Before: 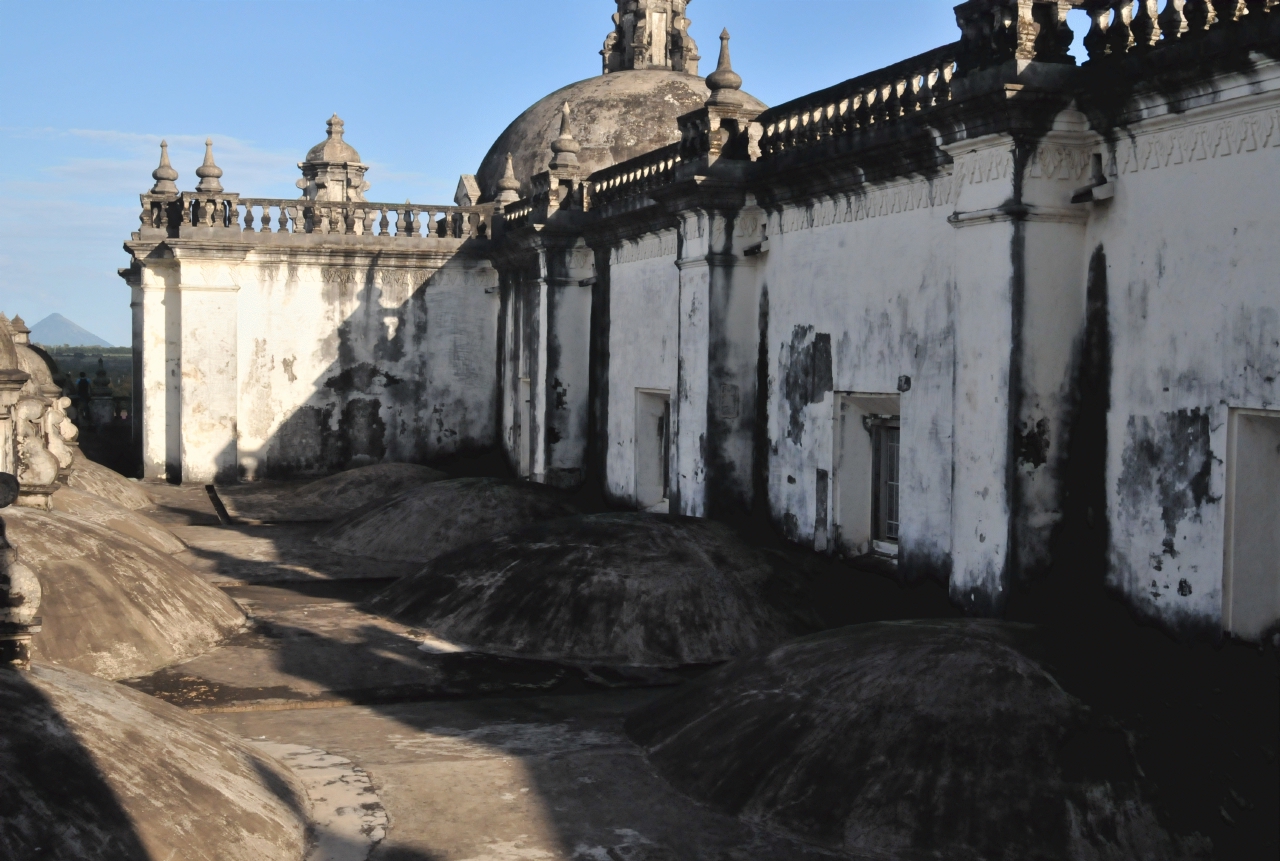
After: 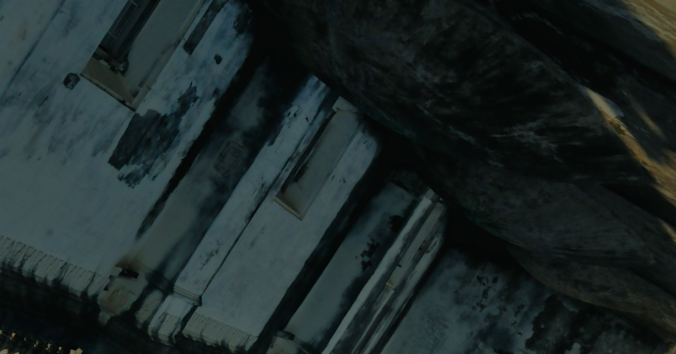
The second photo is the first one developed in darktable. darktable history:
crop and rotate: angle 147.92°, left 9.108%, top 15.599%, right 4.364%, bottom 16.933%
color balance rgb: shadows lift › luminance -7.451%, shadows lift › chroma 2.226%, shadows lift › hue 167.4°, highlights gain › luminance 16.959%, highlights gain › chroma 2.926%, highlights gain › hue 260.1°, shadows fall-off 299.788%, white fulcrum 1.99 EV, highlights fall-off 299.972%, perceptual saturation grading › global saturation 36.22%, perceptual saturation grading › shadows 35.954%, perceptual brilliance grading › highlights 2.227%, perceptual brilliance grading › mid-tones -50.05%, perceptual brilliance grading › shadows -50.056%, mask middle-gray fulcrum 99.778%, contrast gray fulcrum 38.392%
